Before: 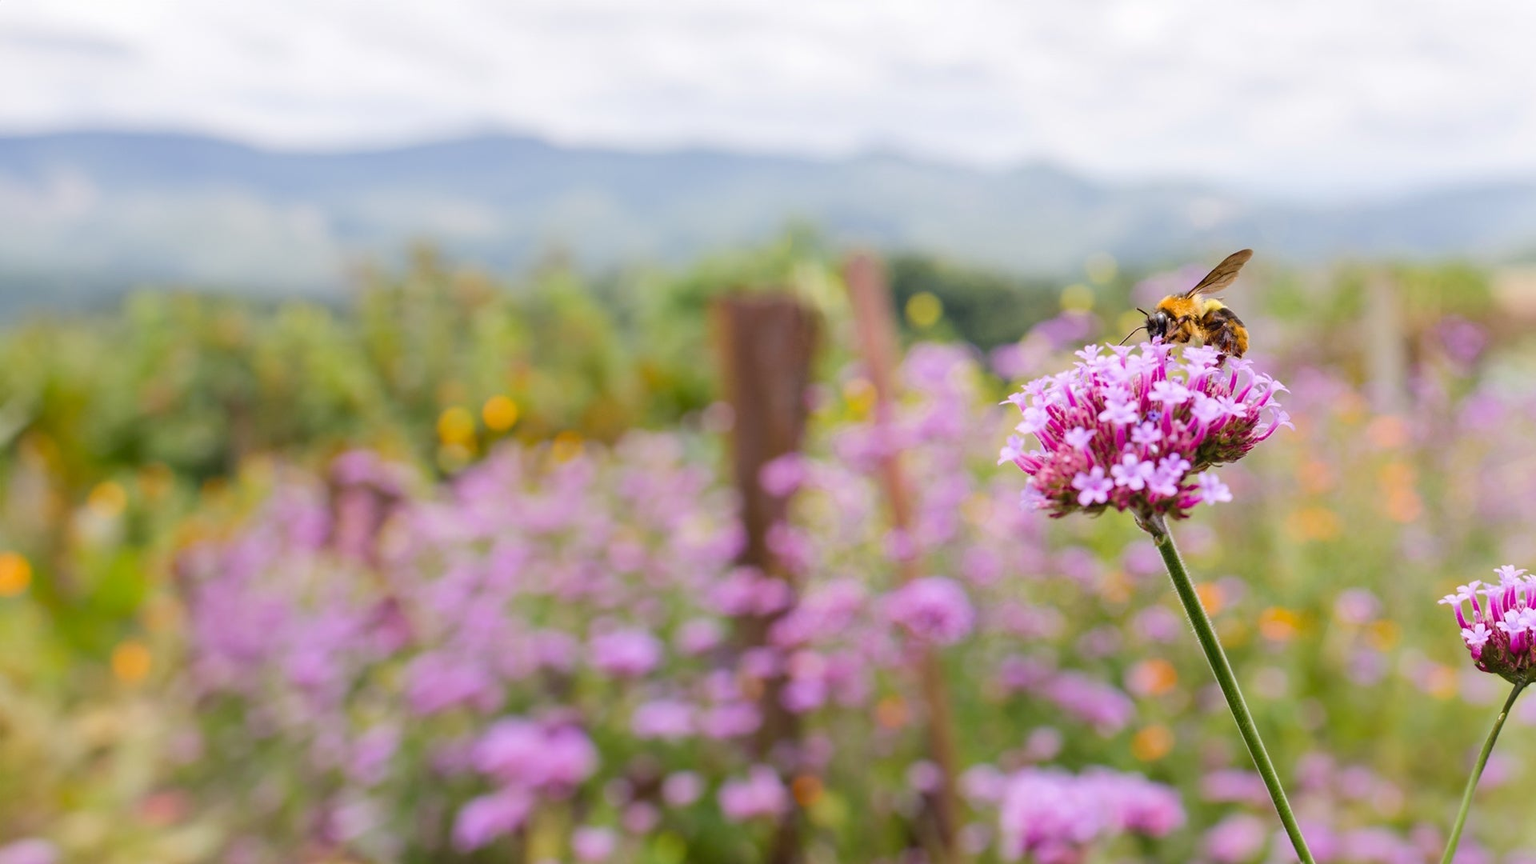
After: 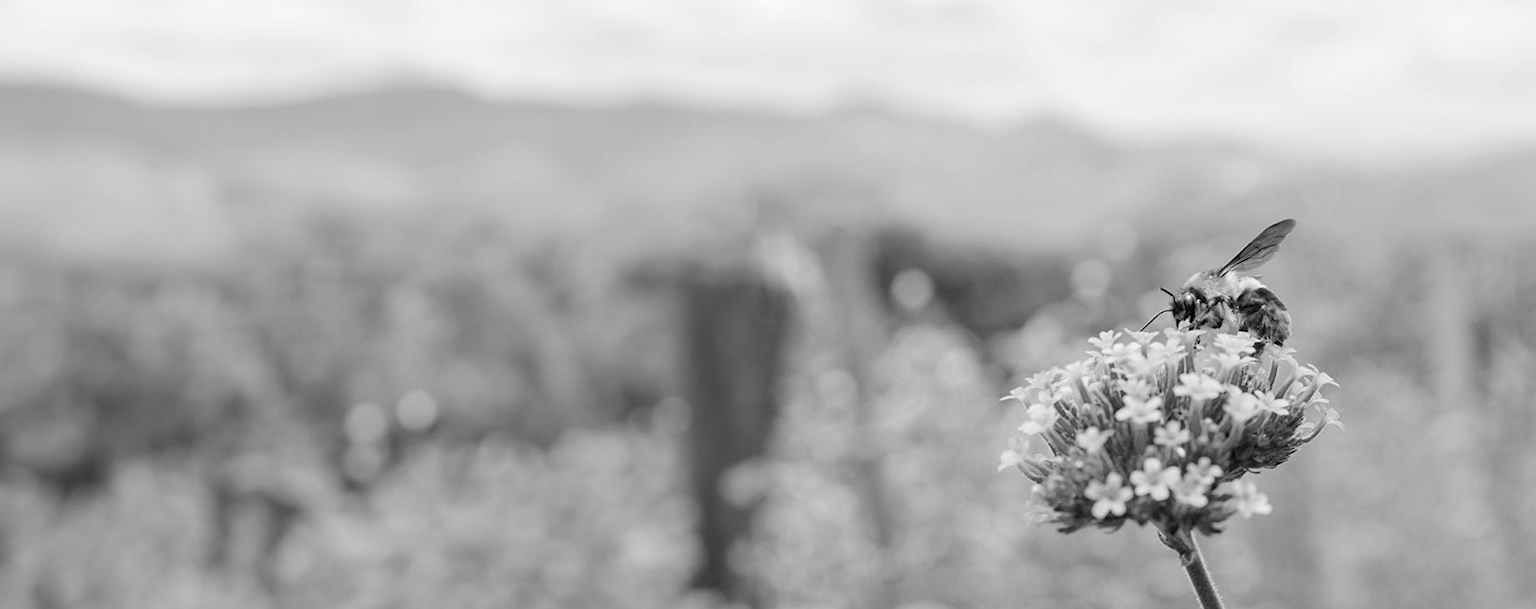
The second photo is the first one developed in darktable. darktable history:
contrast brightness saturation: saturation -1
sharpen: amount 0.2
crop and rotate: left 9.345%, top 7.22%, right 4.982%, bottom 32.331%
base curve: exposure shift 0, preserve colors none
